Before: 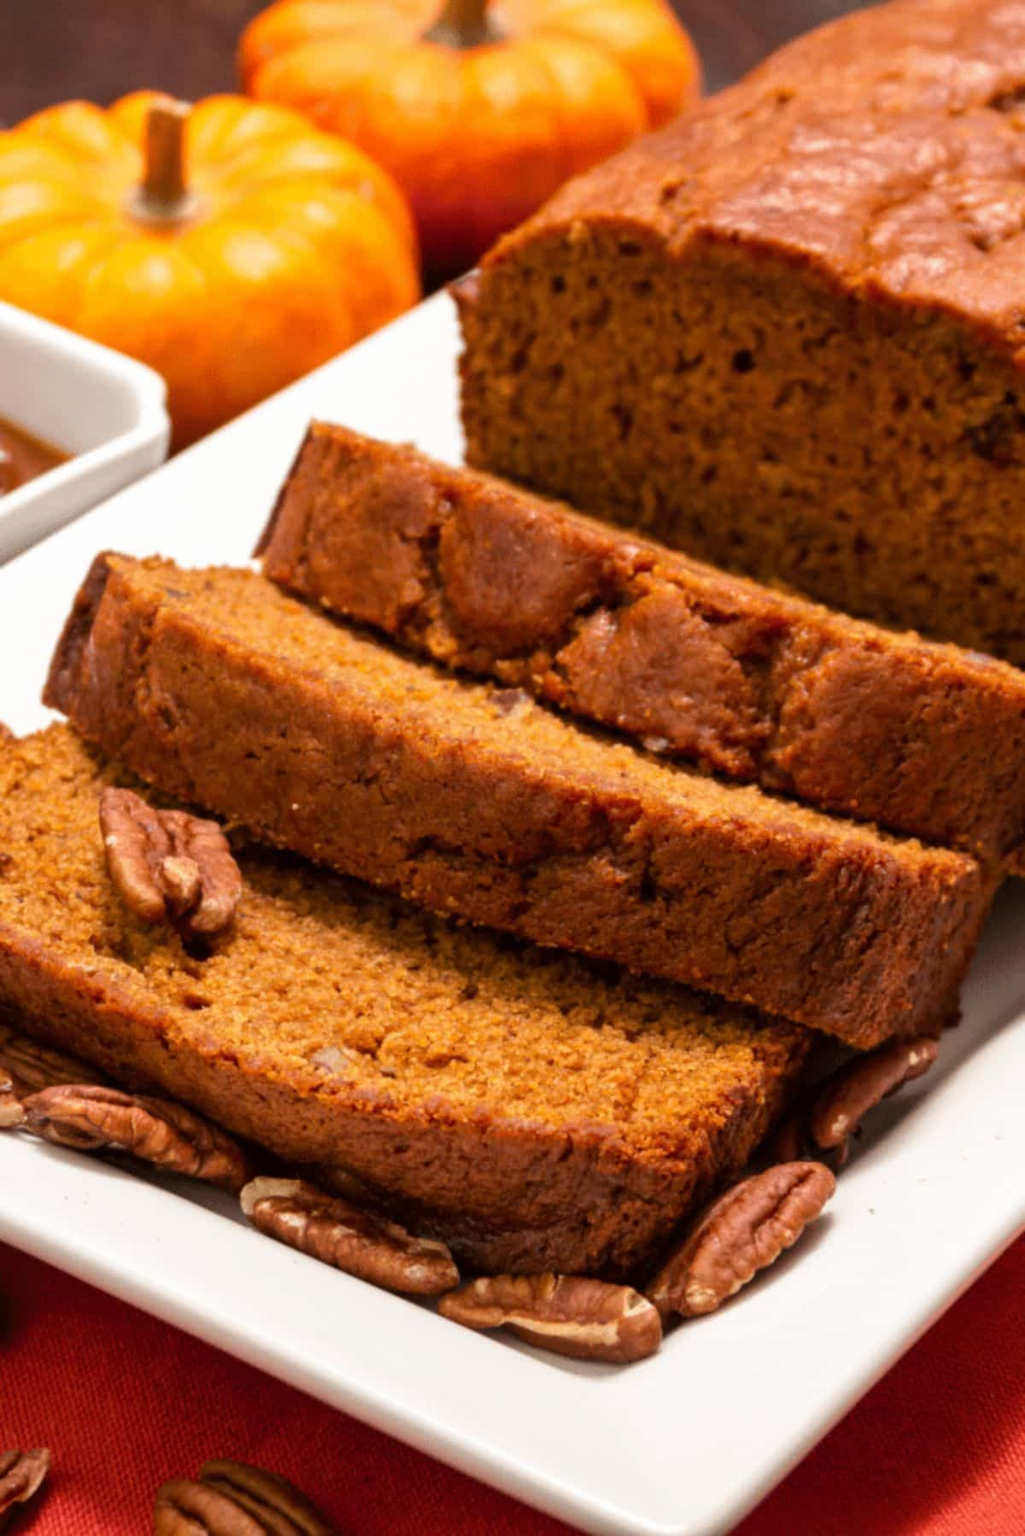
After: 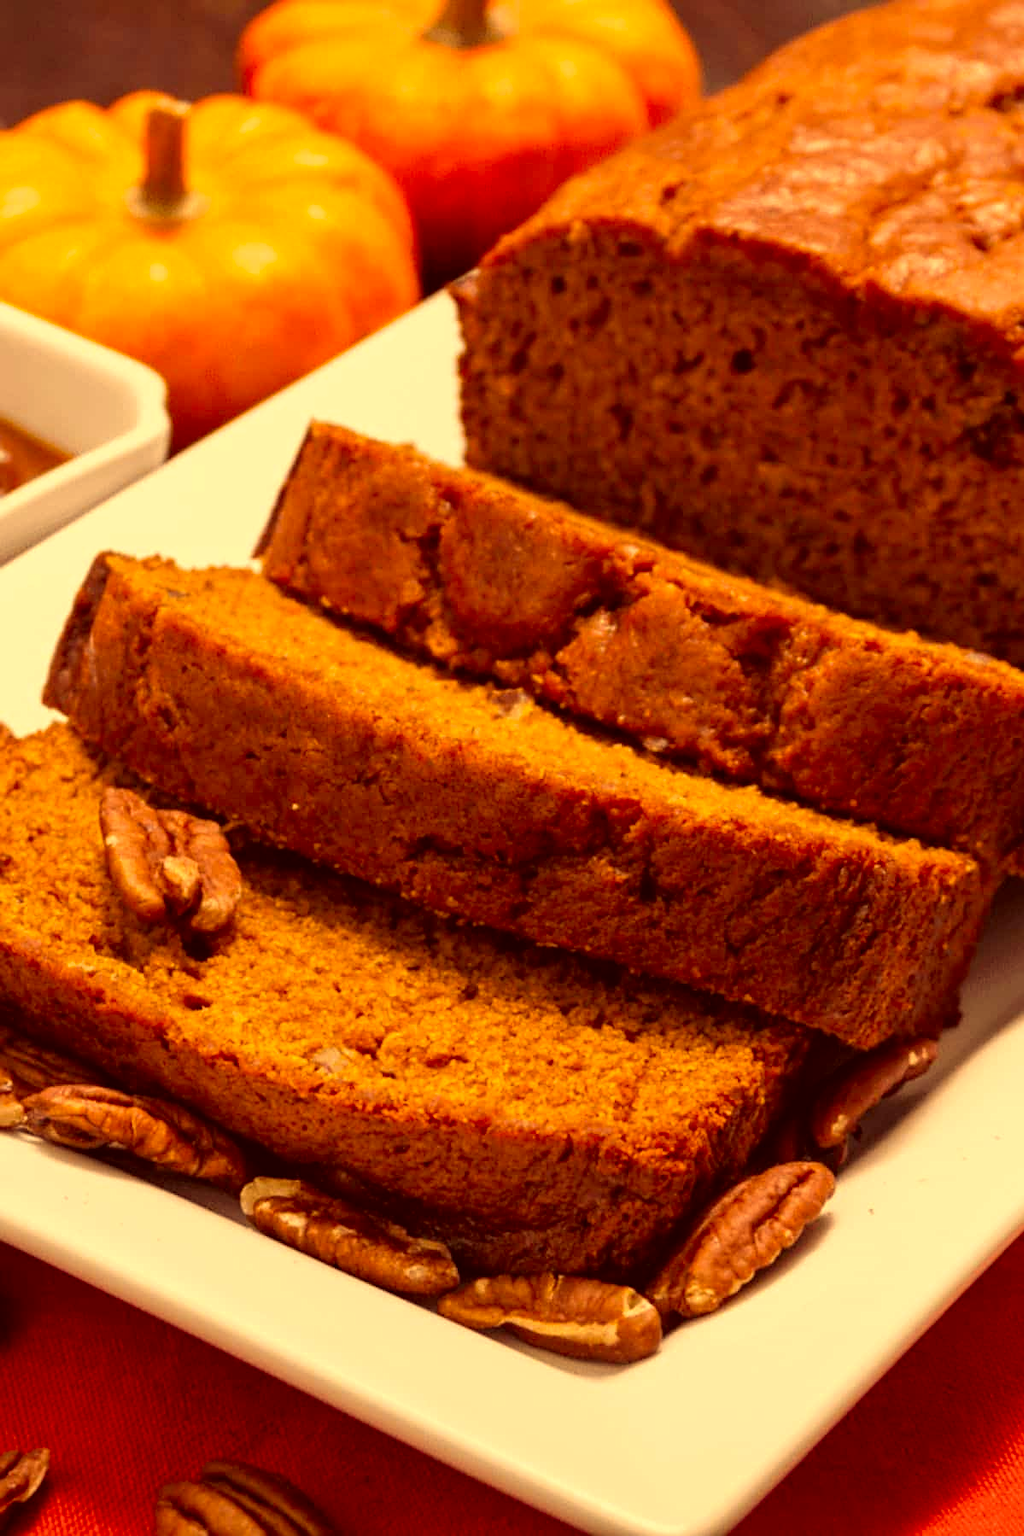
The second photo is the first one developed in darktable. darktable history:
sharpen: on, module defaults
color calibration: gray › normalize channels true, x 0.34, y 0.354, temperature 5198.85 K, gamut compression 0.024
color correction: highlights a* 9.83, highlights b* 38.95, shadows a* 14.19, shadows b* 3.45
